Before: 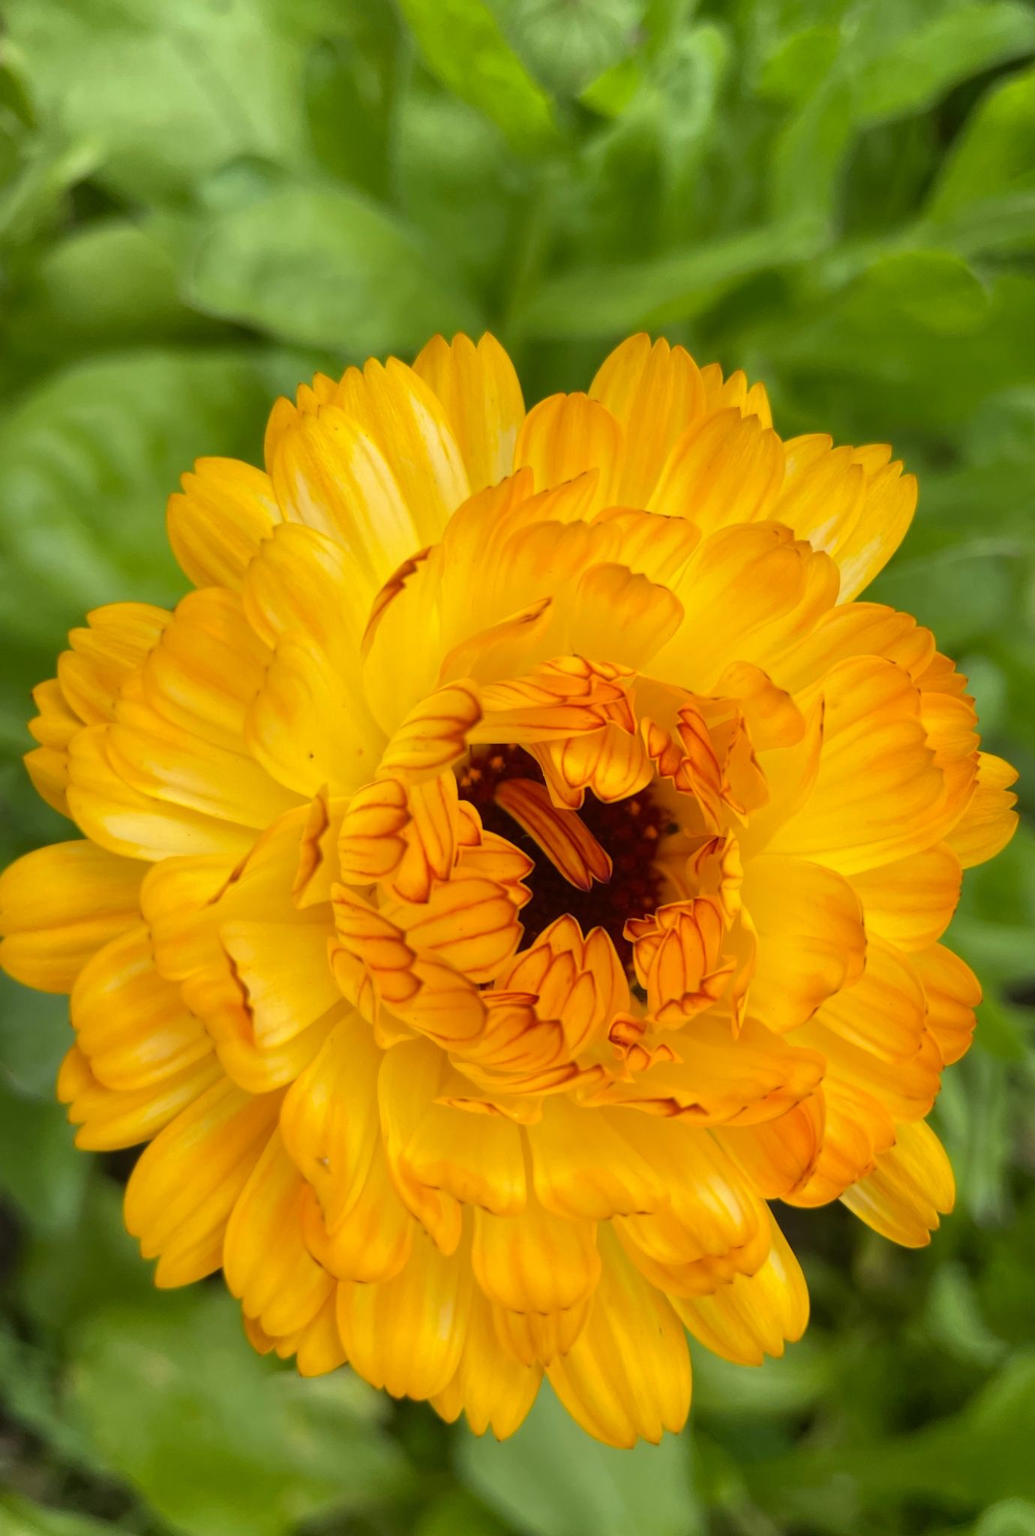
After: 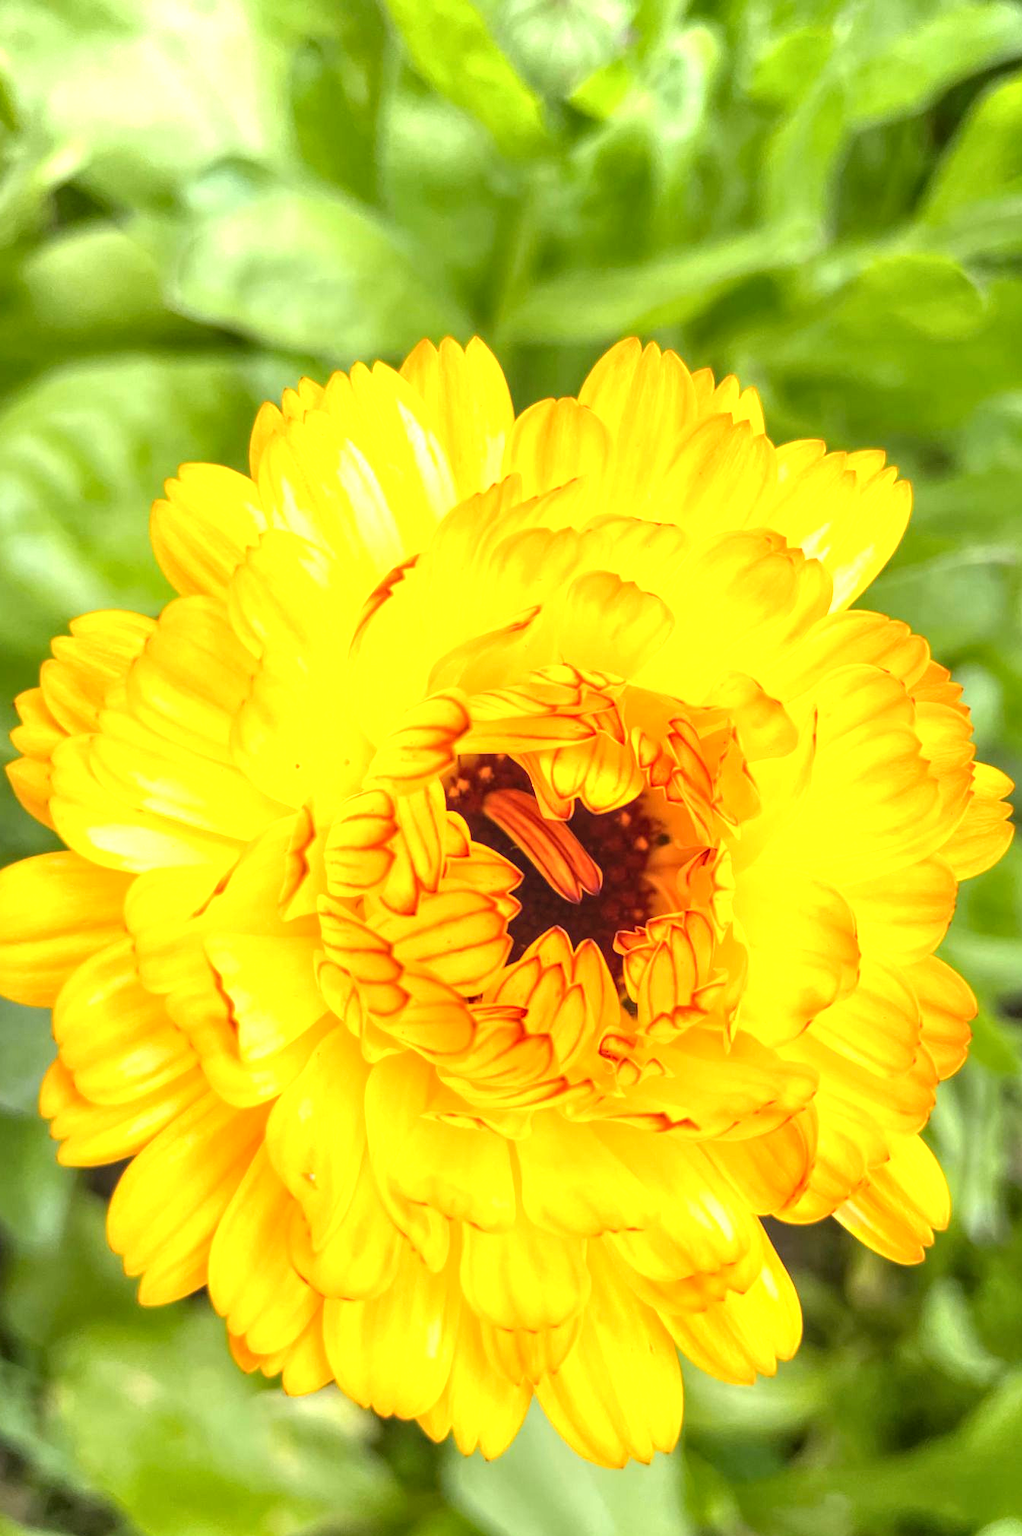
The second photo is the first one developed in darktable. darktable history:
crop and rotate: left 1.774%, right 0.633%, bottom 1.28%
local contrast: on, module defaults
white balance: red 1.042, blue 1.17
exposure: black level correction 0, exposure 1.2 EV, compensate highlight preservation false
levels: levels [0, 0.492, 0.984]
color balance: contrast fulcrum 17.78%
